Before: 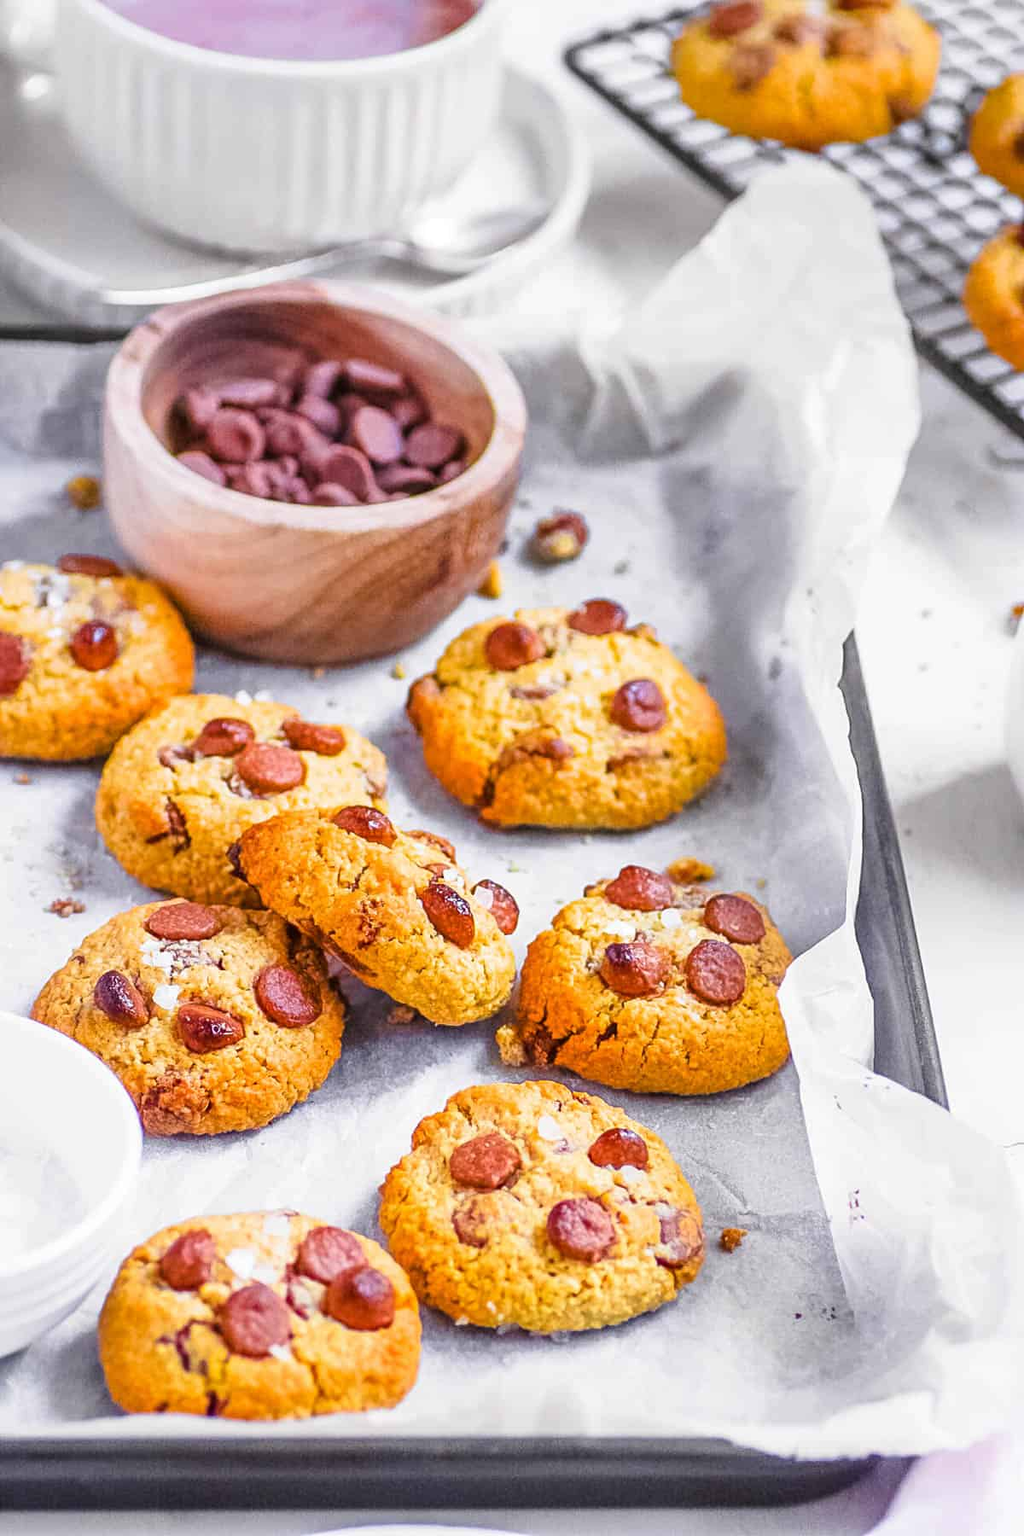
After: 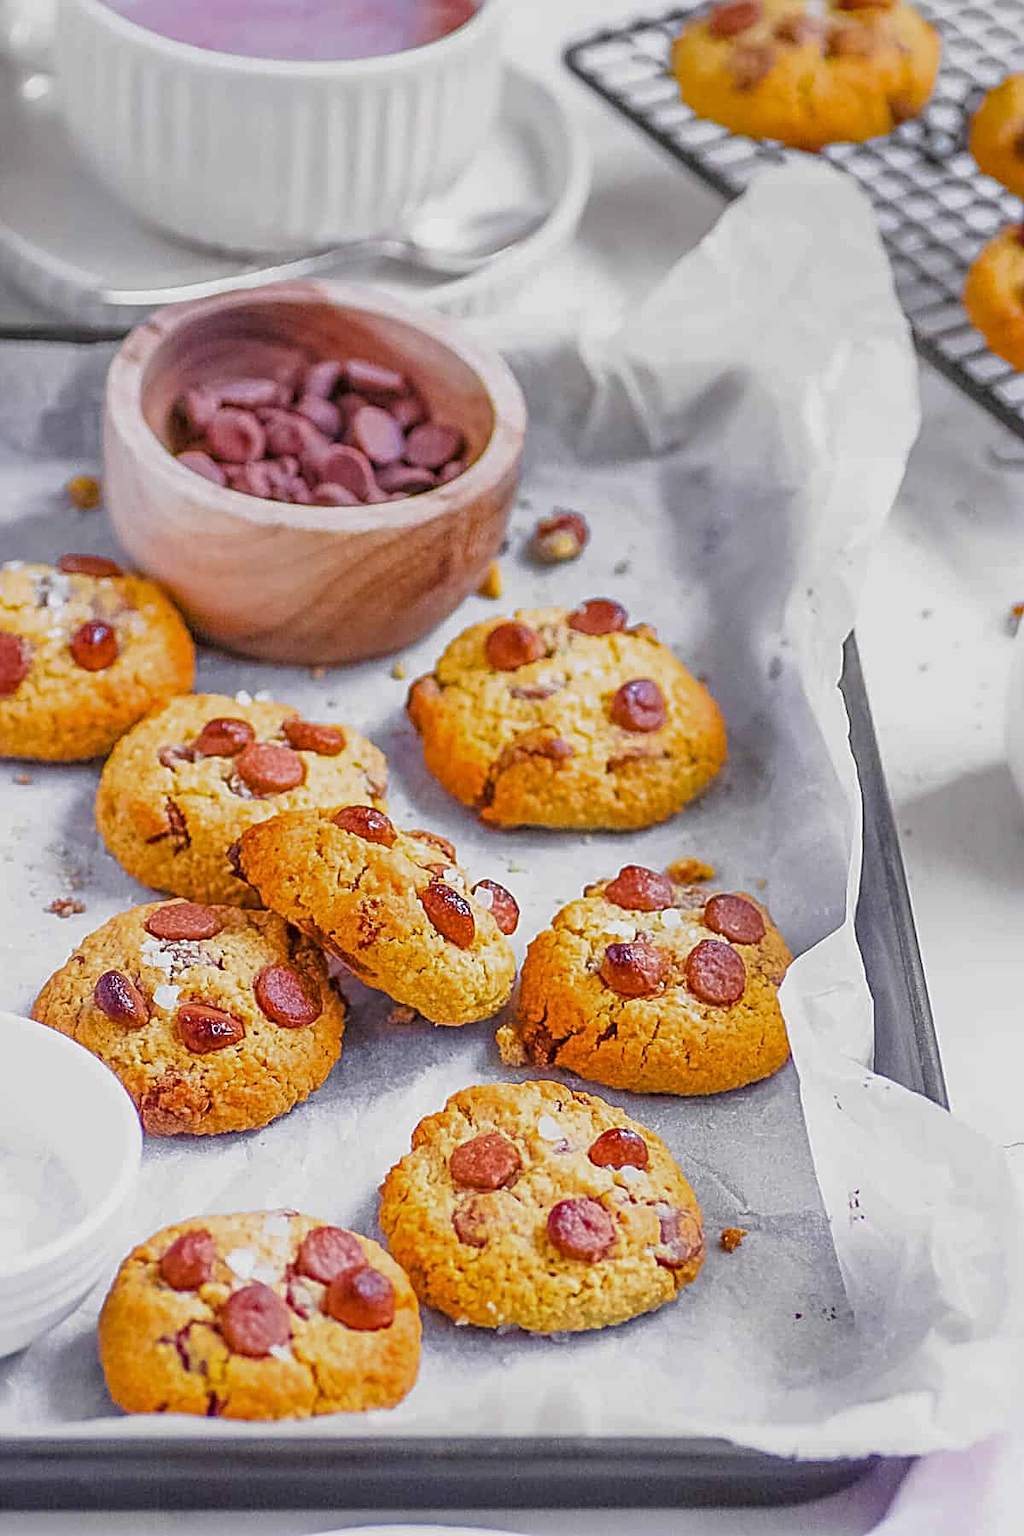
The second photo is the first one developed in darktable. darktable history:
sharpen: radius 2.533, amount 0.618
tone equalizer: -8 EV 0.285 EV, -7 EV 0.428 EV, -6 EV 0.41 EV, -5 EV 0.223 EV, -3 EV -0.283 EV, -2 EV -0.443 EV, -1 EV -0.414 EV, +0 EV -0.221 EV, edges refinement/feathering 500, mask exposure compensation -1.57 EV, preserve details no
tone curve: curves: ch0 [(0, 0) (0.003, 0.003) (0.011, 0.011) (0.025, 0.025) (0.044, 0.044) (0.069, 0.069) (0.1, 0.099) (0.136, 0.135) (0.177, 0.176) (0.224, 0.223) (0.277, 0.275) (0.335, 0.333) (0.399, 0.396) (0.468, 0.465) (0.543, 0.545) (0.623, 0.625) (0.709, 0.71) (0.801, 0.801) (0.898, 0.898) (1, 1)], color space Lab, independent channels, preserve colors none
